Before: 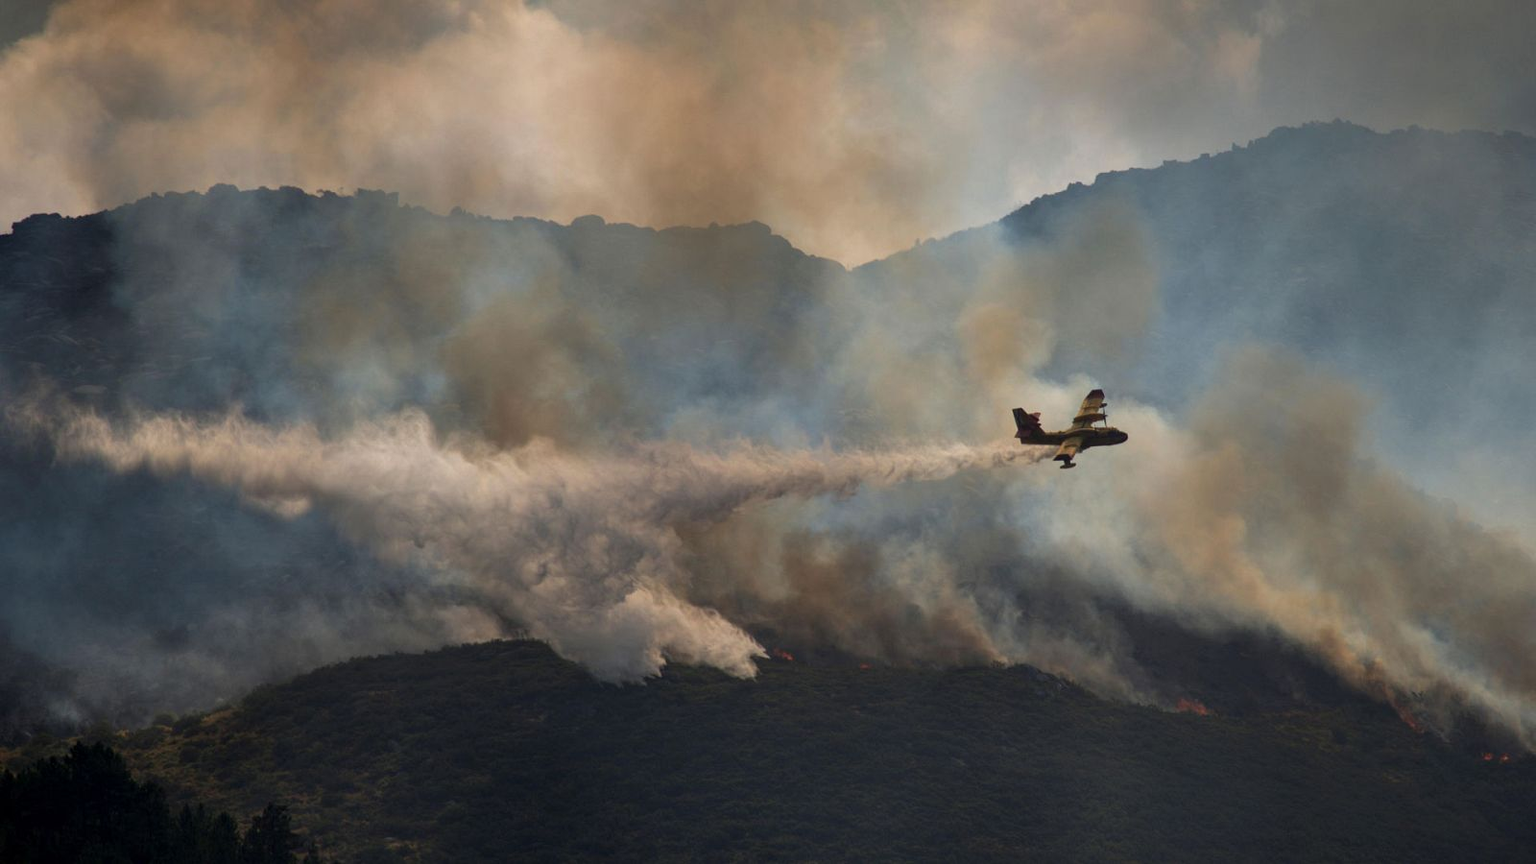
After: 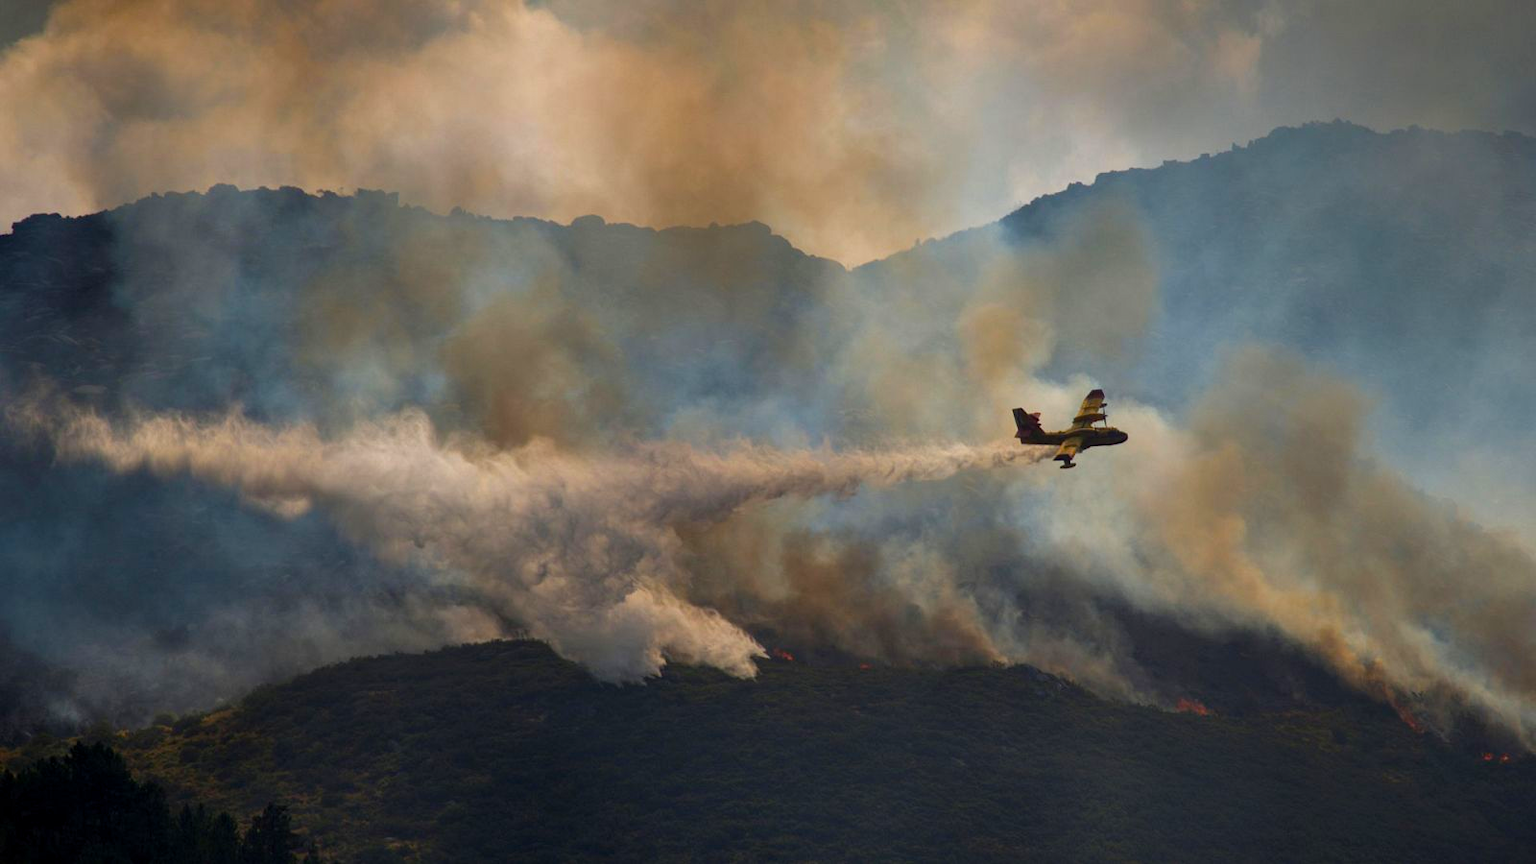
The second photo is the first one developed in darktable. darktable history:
color balance rgb: linear chroma grading › shadows 15.744%, perceptual saturation grading › global saturation 30.096%, global vibrance 5.17%, contrast 2.591%
